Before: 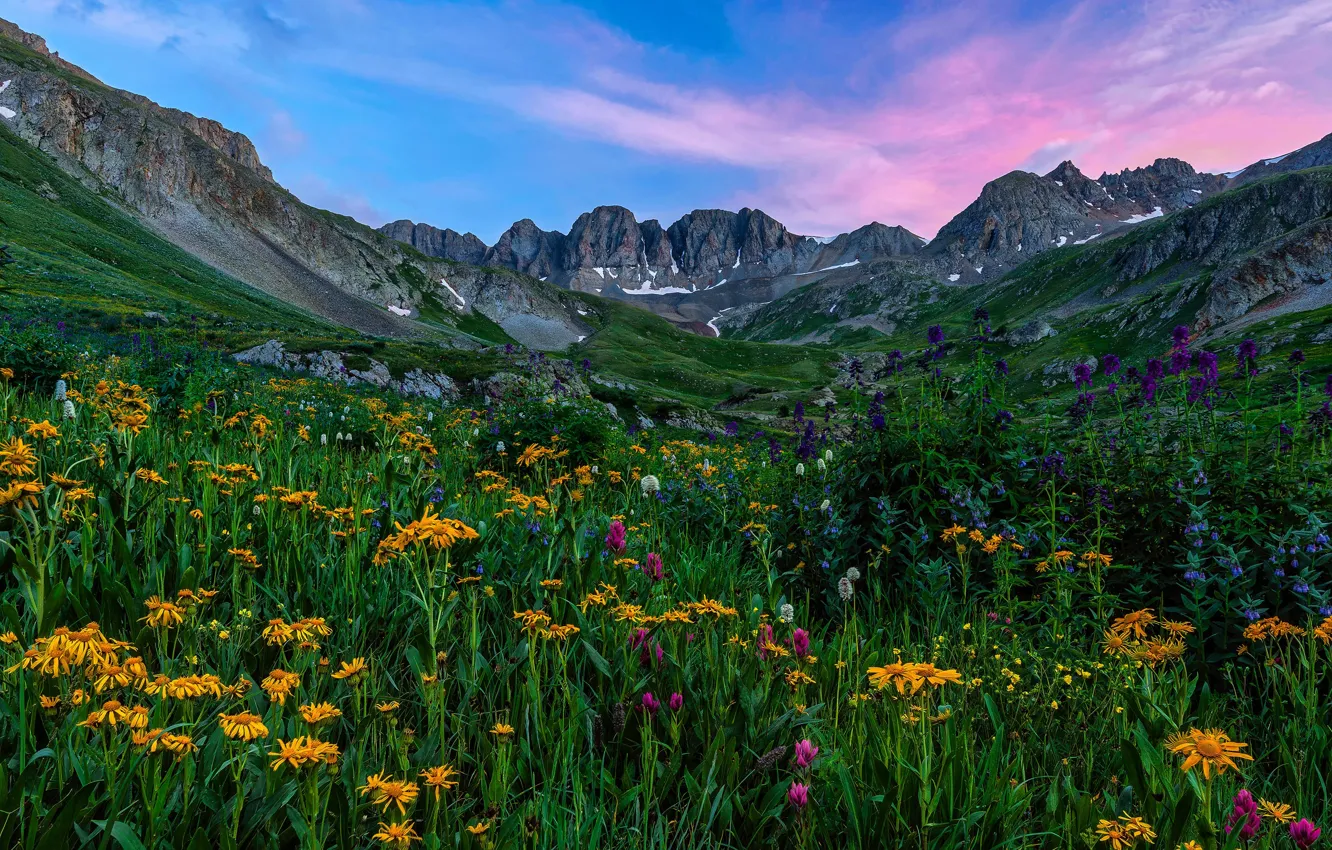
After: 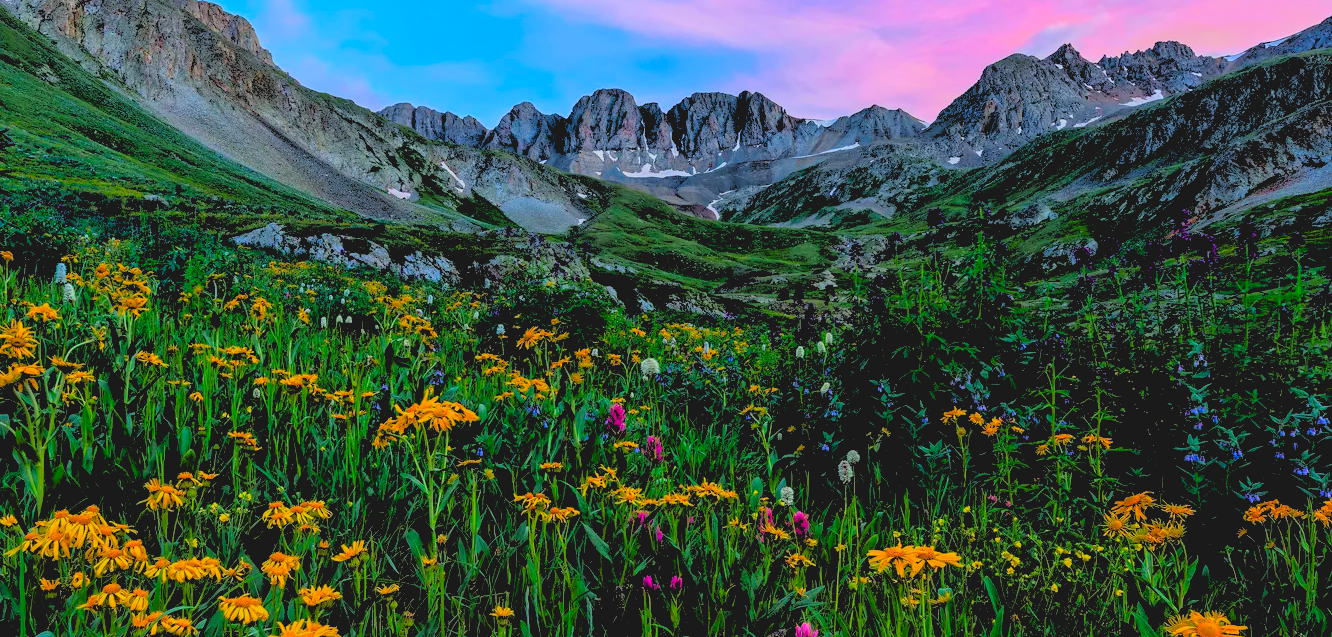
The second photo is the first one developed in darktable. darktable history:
contrast brightness saturation: contrast -0.19, saturation 0.19
crop: top 13.819%, bottom 11.169%
rgb levels: levels [[0.027, 0.429, 0.996], [0, 0.5, 1], [0, 0.5, 1]]
